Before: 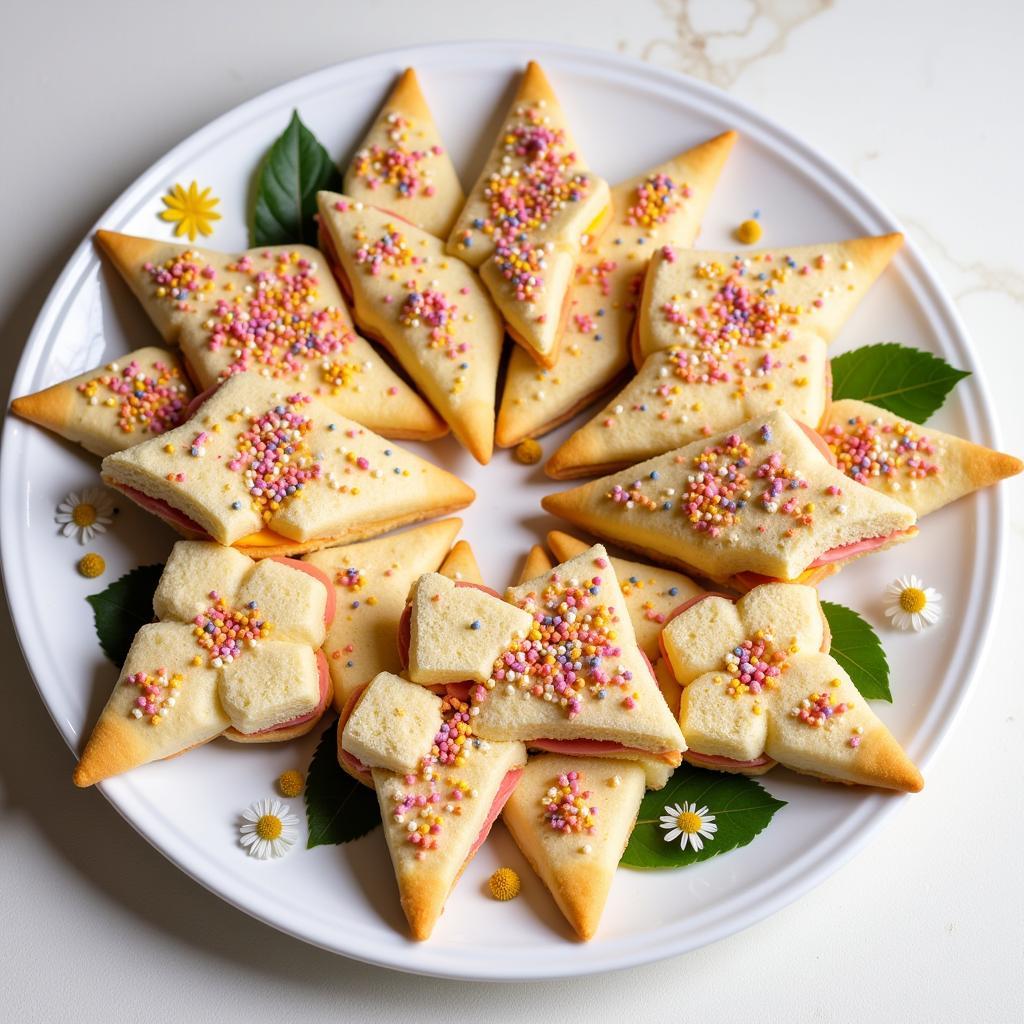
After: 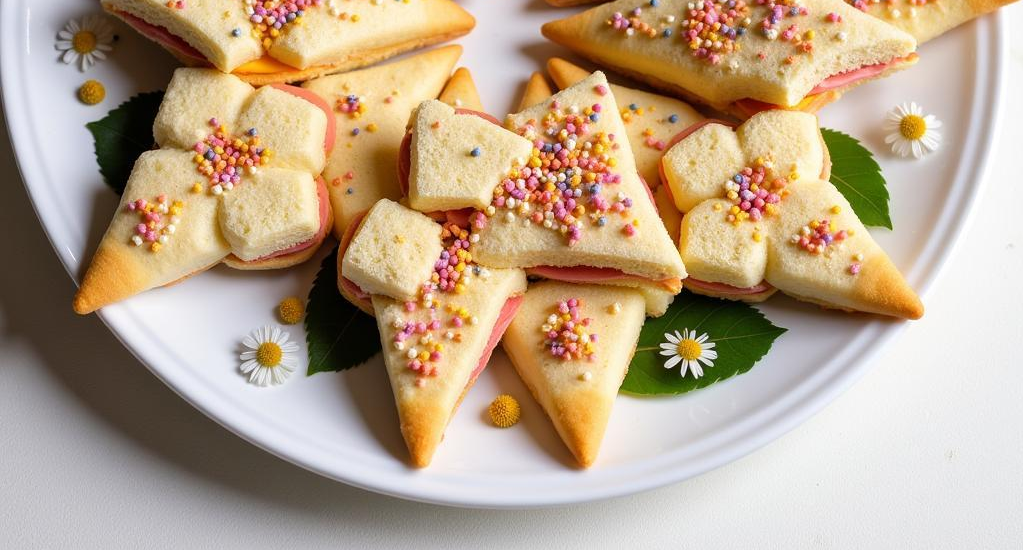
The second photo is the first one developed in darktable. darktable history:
crop and rotate: top 46.237%
white balance: emerald 1
